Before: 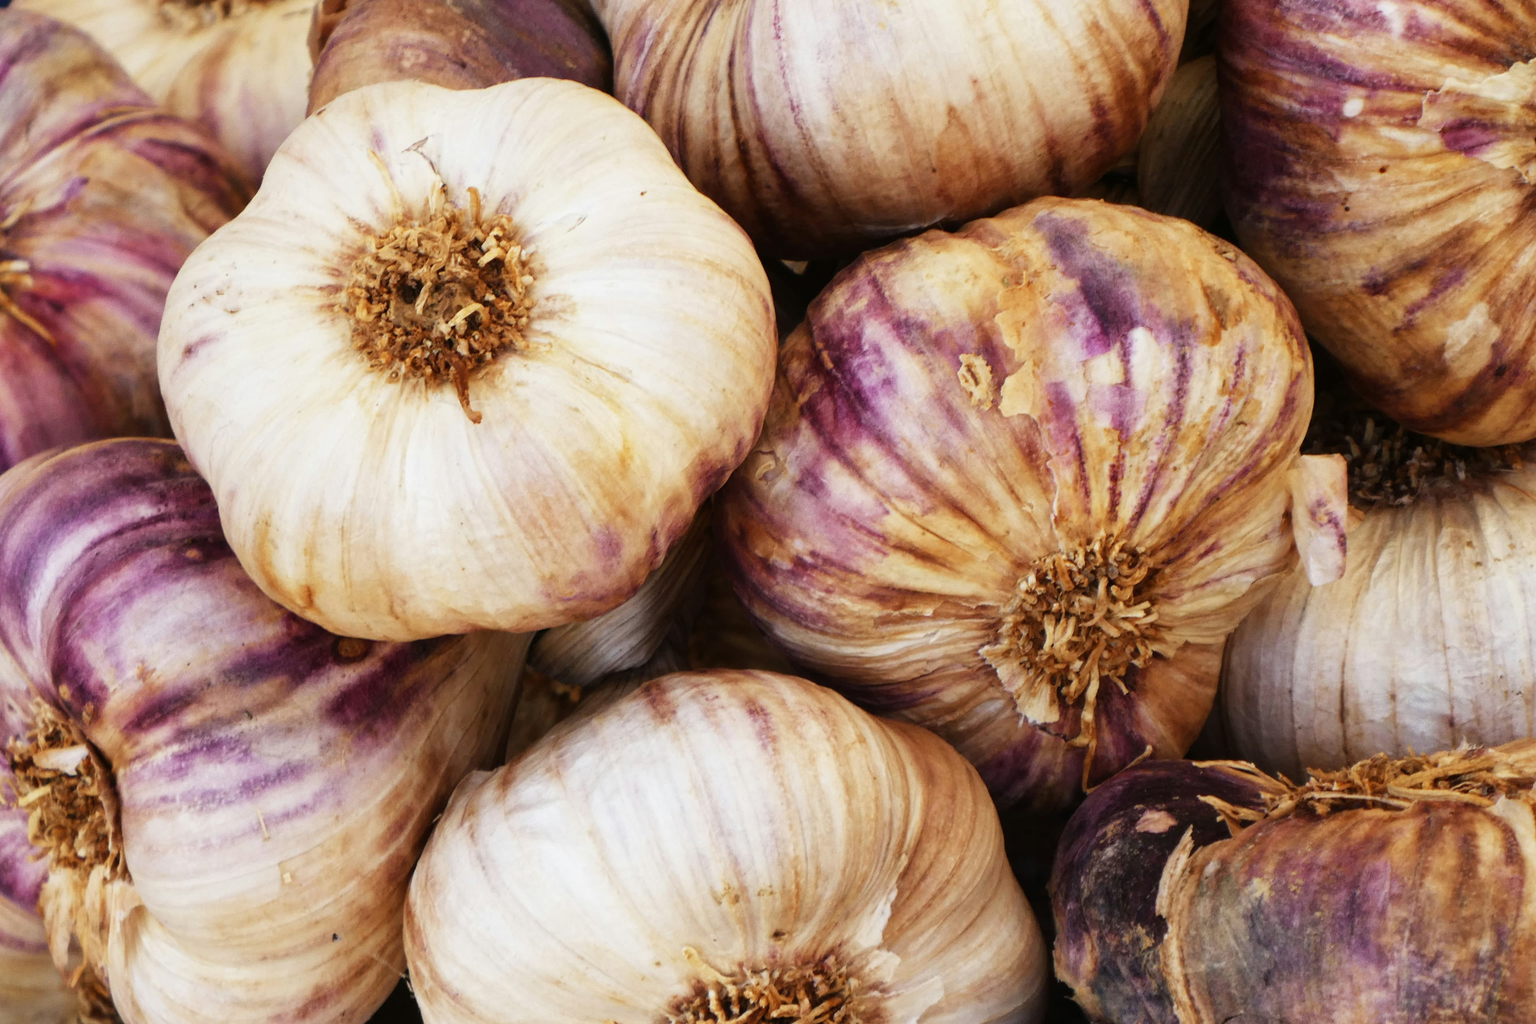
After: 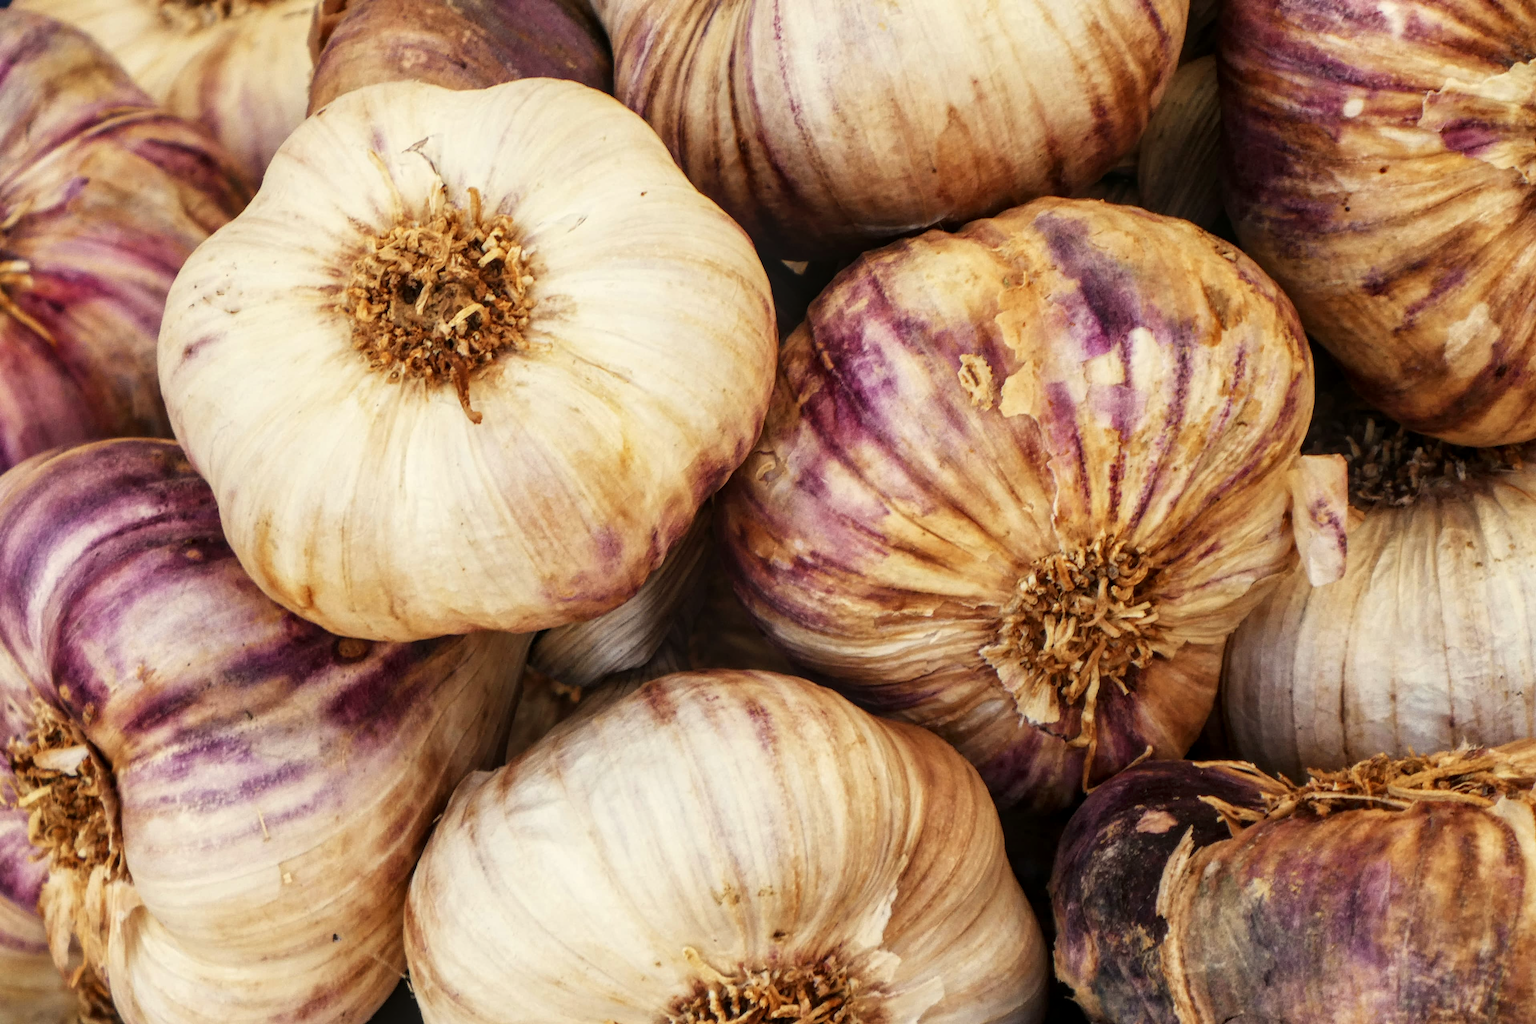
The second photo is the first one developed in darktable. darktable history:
white balance: red 1.029, blue 0.92
local contrast: on, module defaults
